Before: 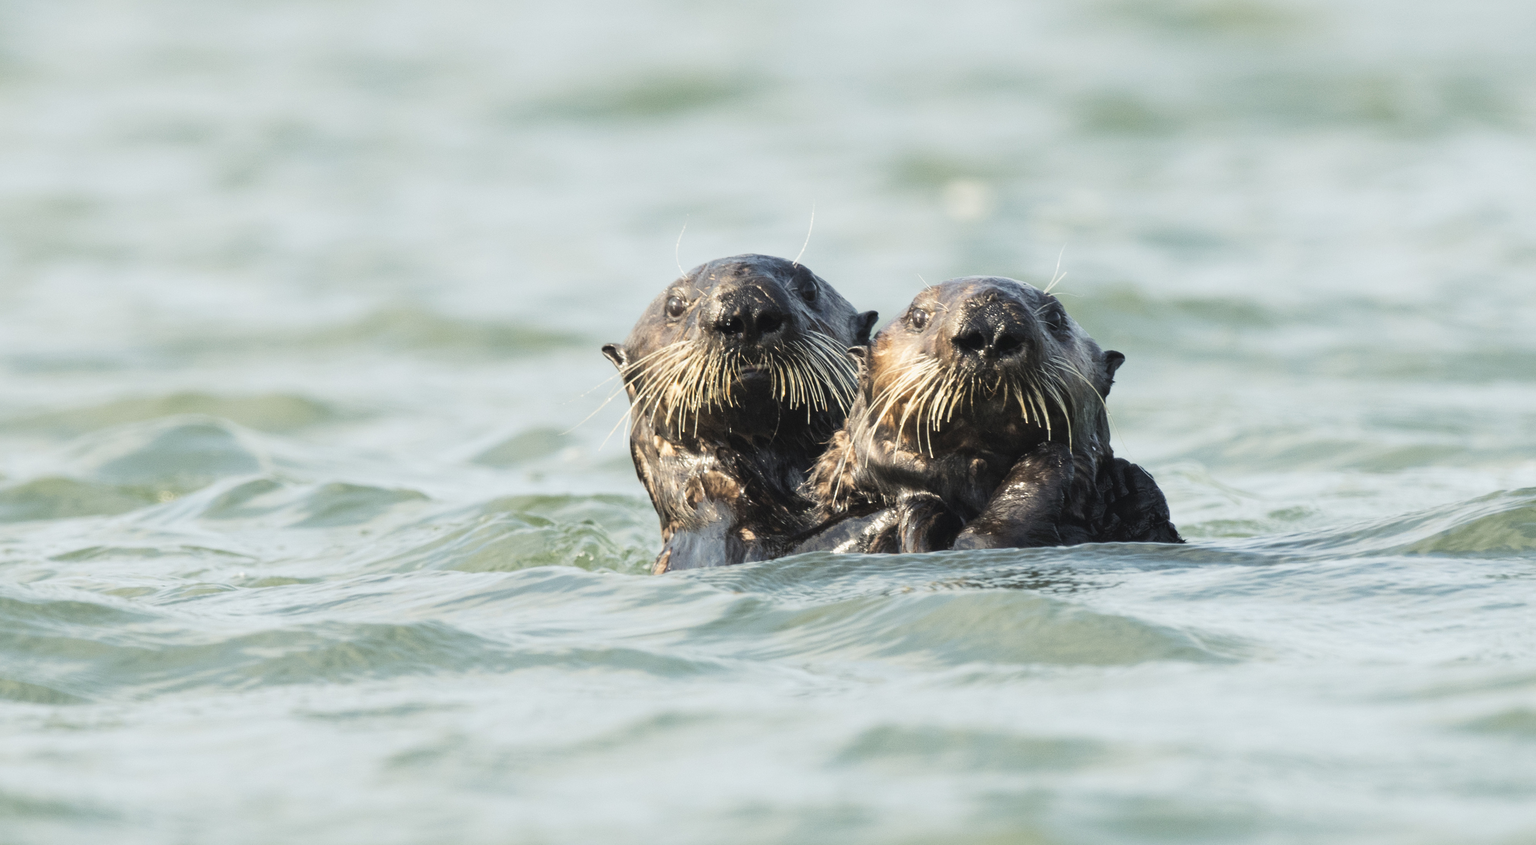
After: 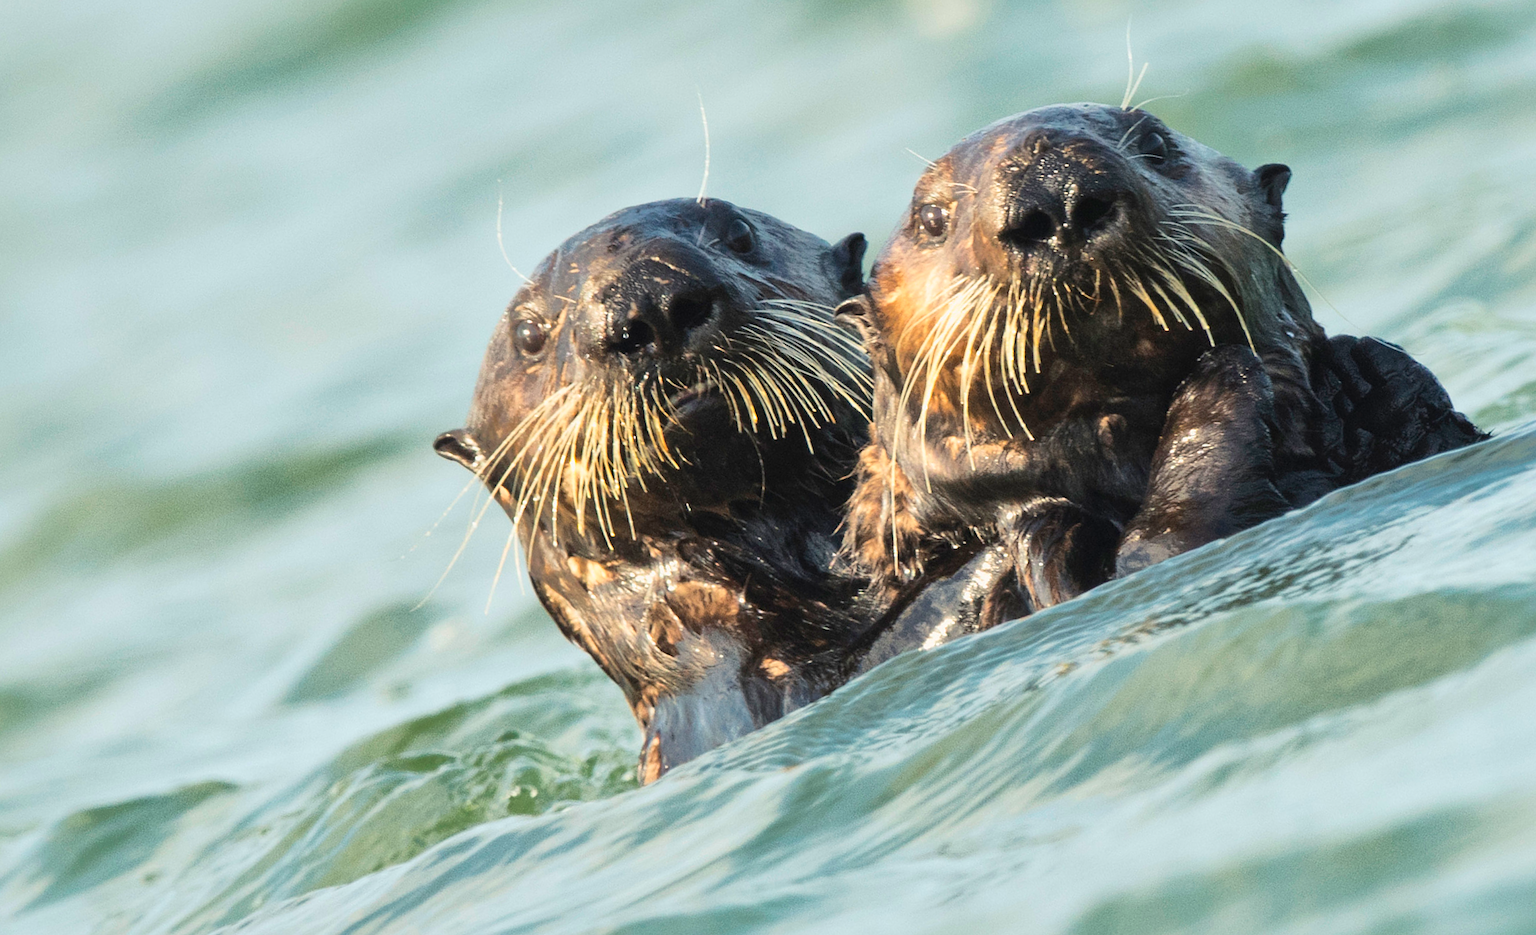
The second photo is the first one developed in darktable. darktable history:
shadows and highlights: shadows 39.42, highlights -59.83, highlights color adjustment 46.4%
contrast brightness saturation: contrast 0.233, brightness 0.099, saturation 0.294
sharpen: radius 1.052
crop and rotate: angle 18.91°, left 6.744%, right 4.004%, bottom 1.158%
